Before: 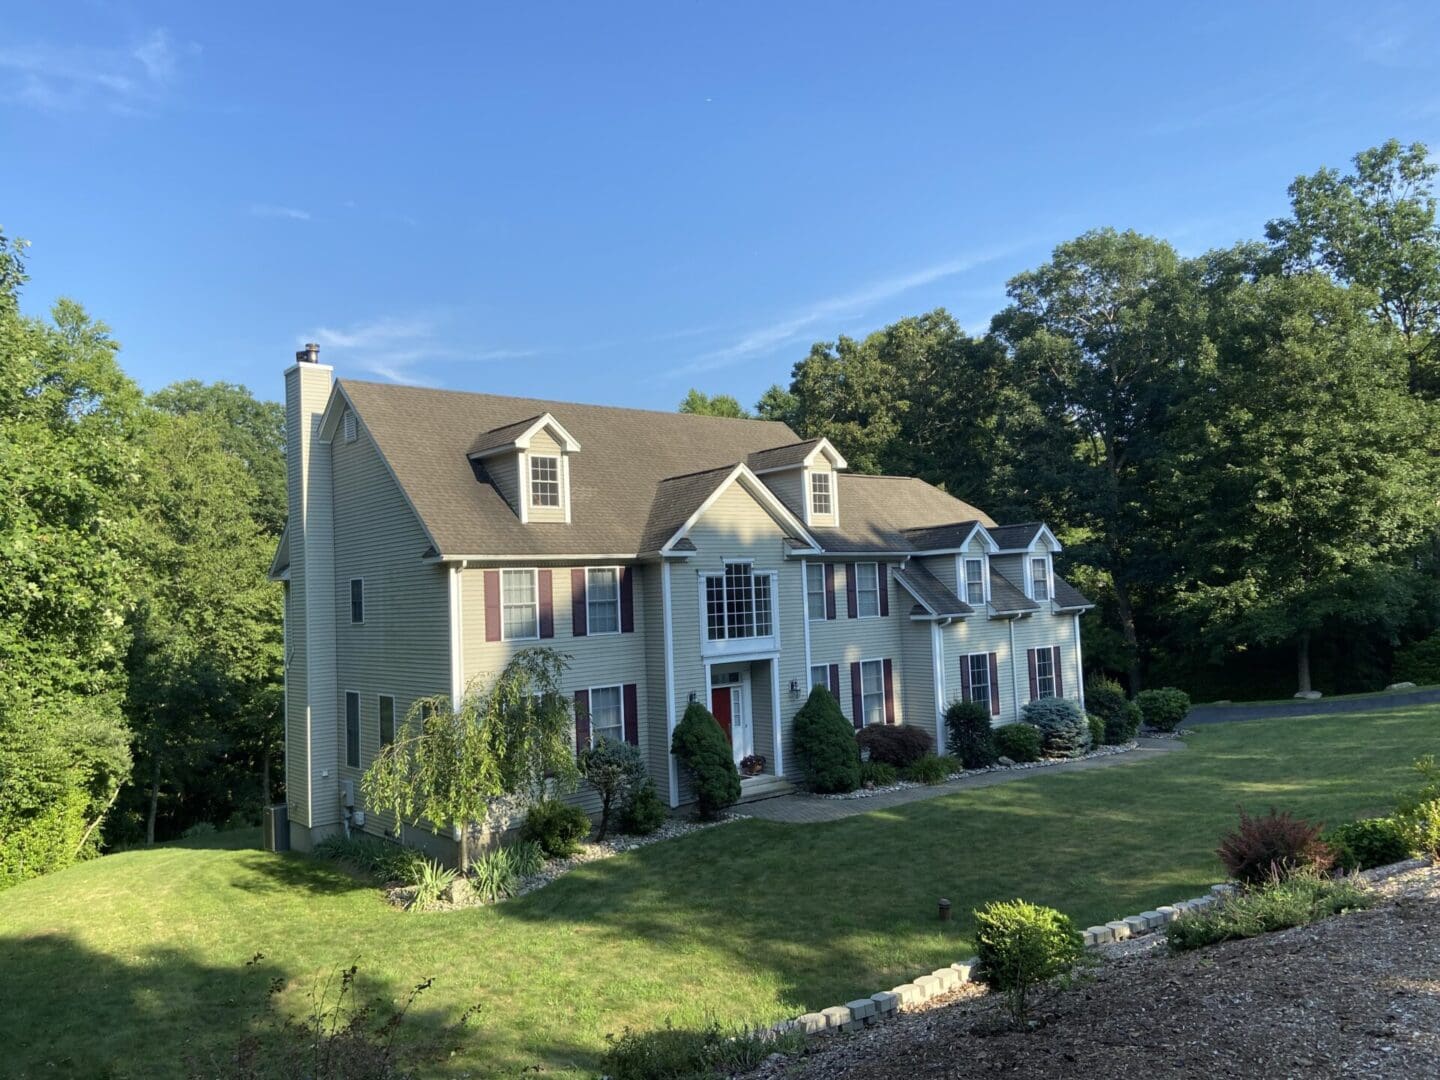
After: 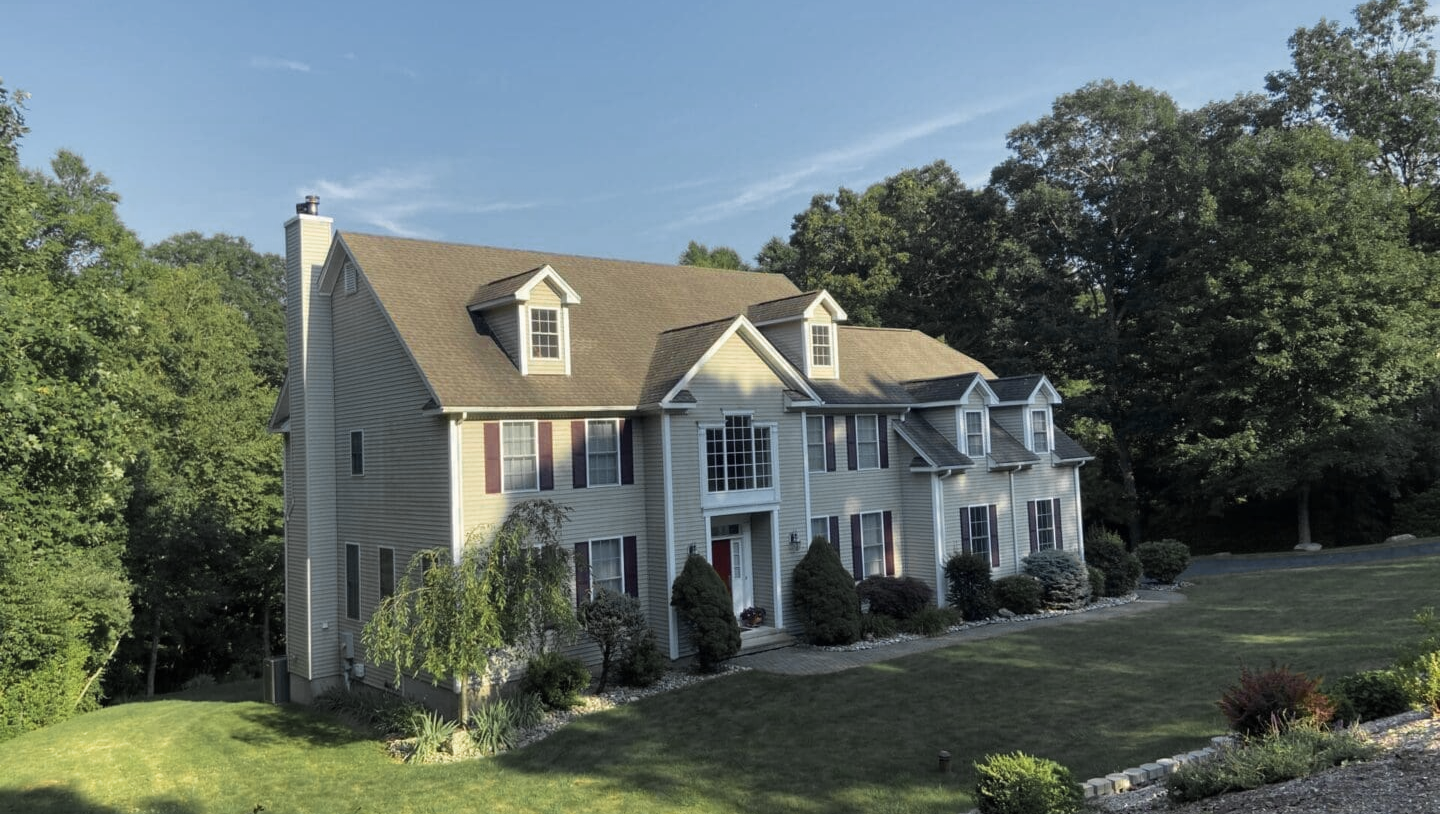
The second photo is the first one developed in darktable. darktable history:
crop: top 13.791%, bottom 10.766%
color zones: curves: ch0 [(0.035, 0.242) (0.25, 0.5) (0.384, 0.214) (0.488, 0.255) (0.75, 0.5)]; ch1 [(0.063, 0.379) (0.25, 0.5) (0.354, 0.201) (0.489, 0.085) (0.729, 0.271)]; ch2 [(0.25, 0.5) (0.38, 0.517) (0.442, 0.51) (0.735, 0.456)]
velvia: on, module defaults
